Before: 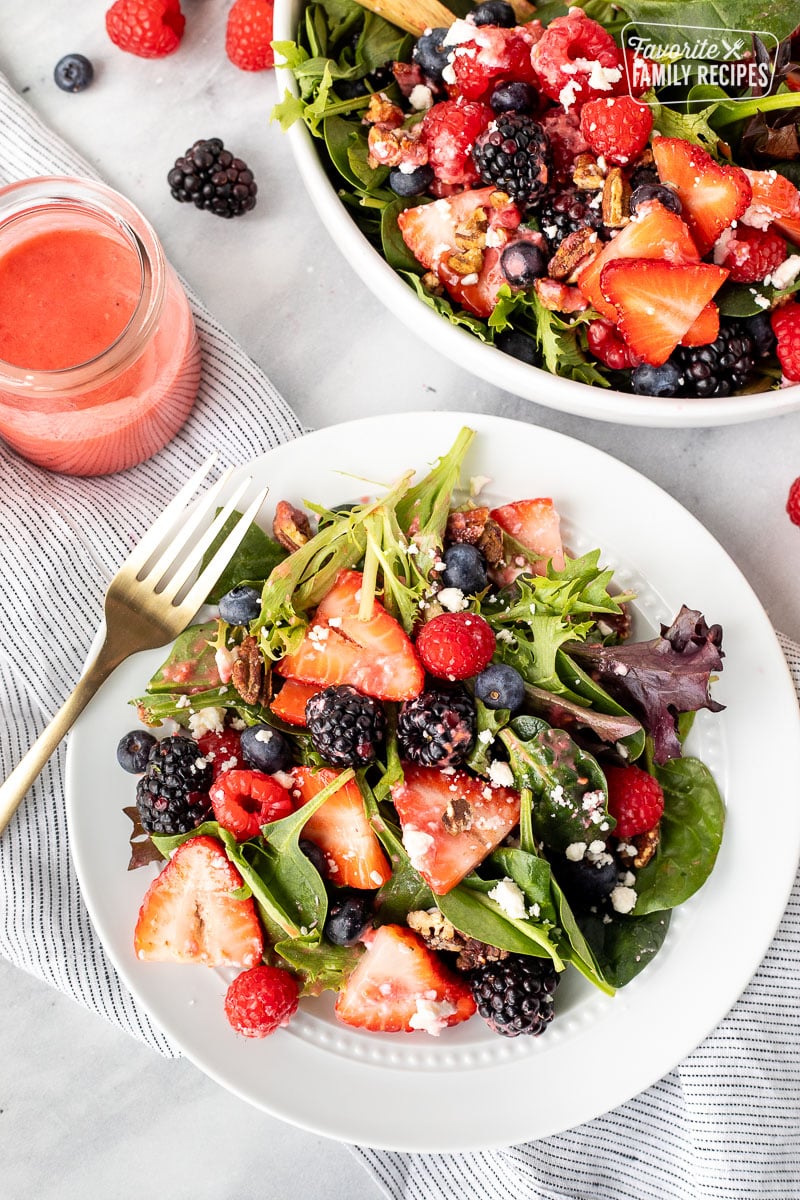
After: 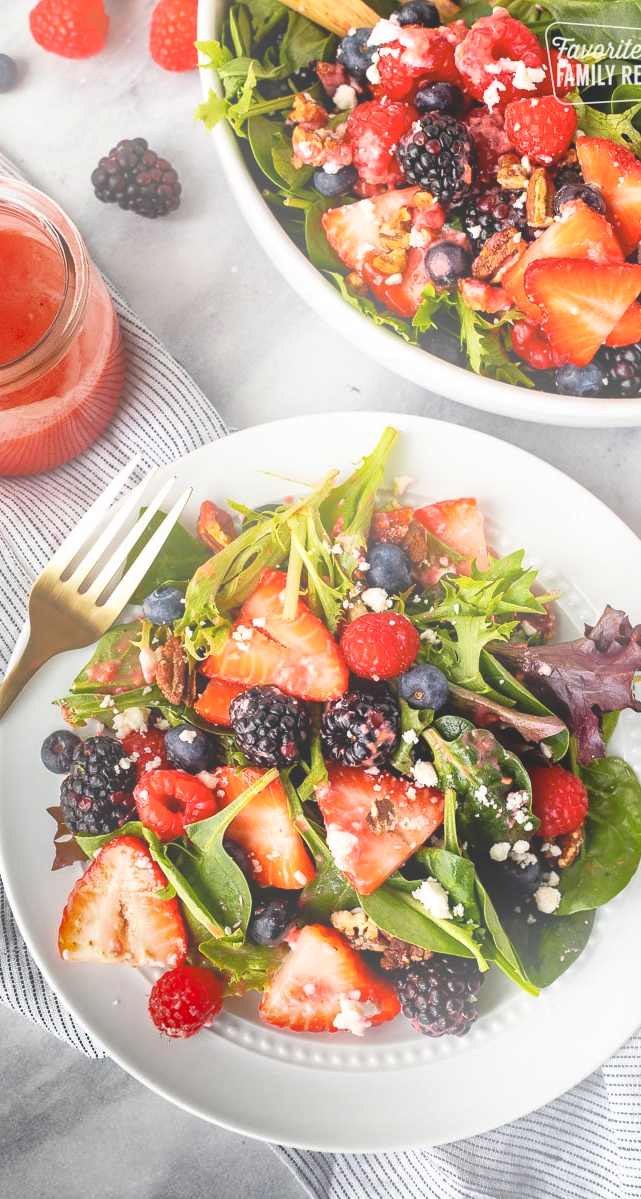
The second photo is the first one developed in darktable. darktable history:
crop and rotate: left 9.597%, right 10.195%
bloom: on, module defaults
shadows and highlights: shadows 20.91, highlights -82.73, soften with gaussian
